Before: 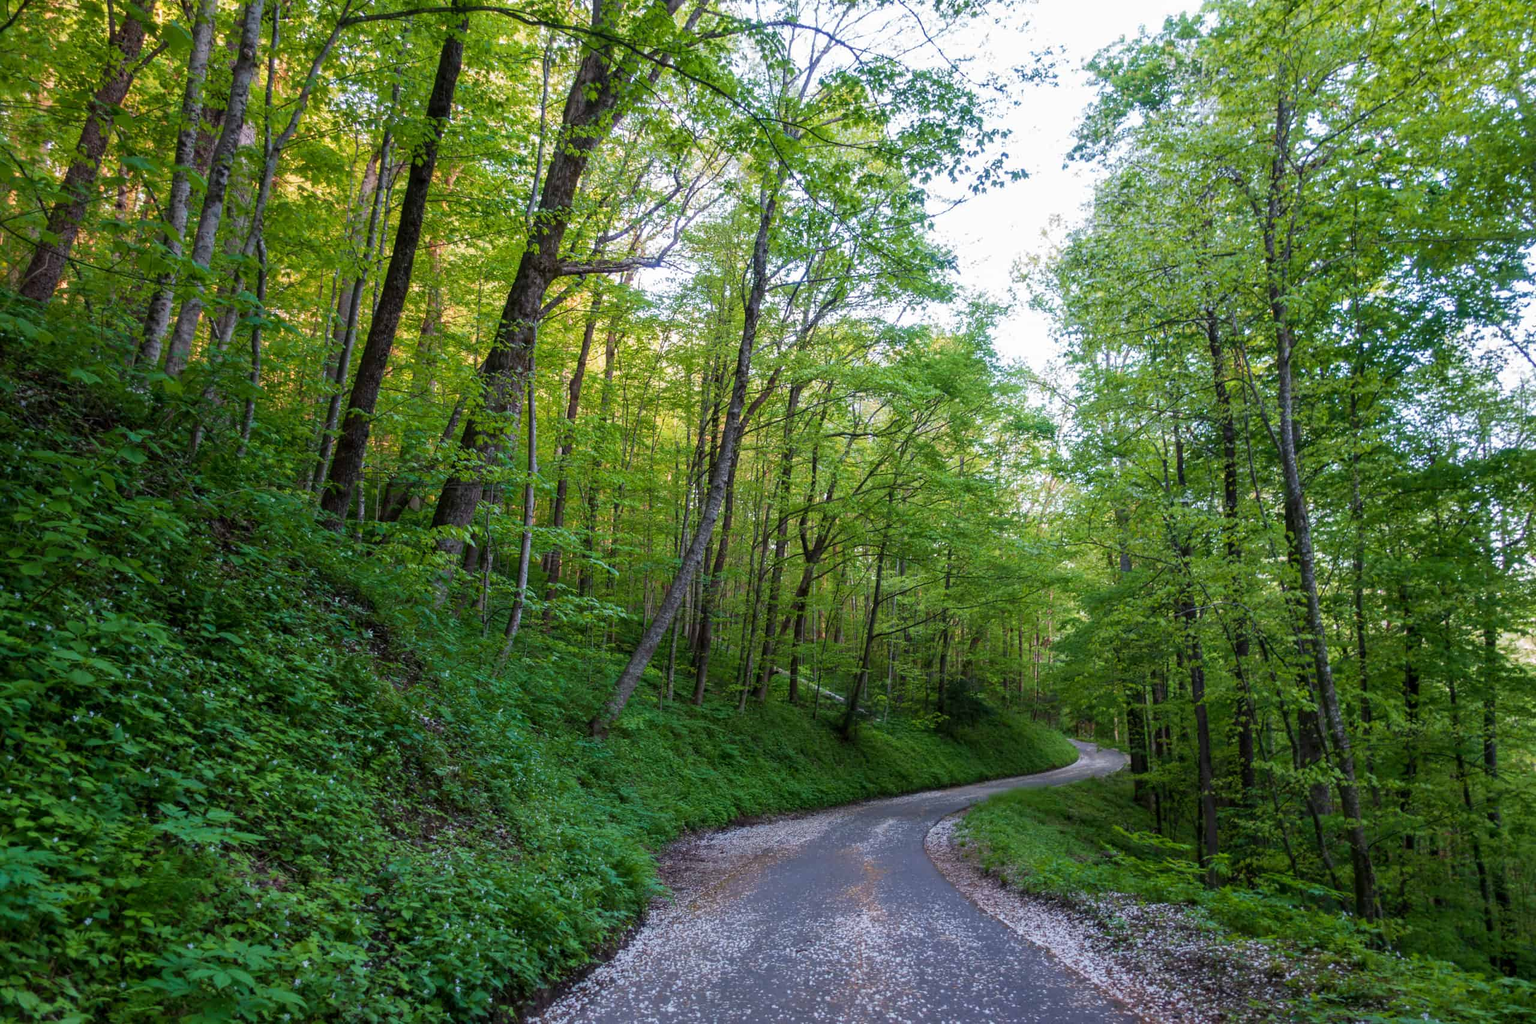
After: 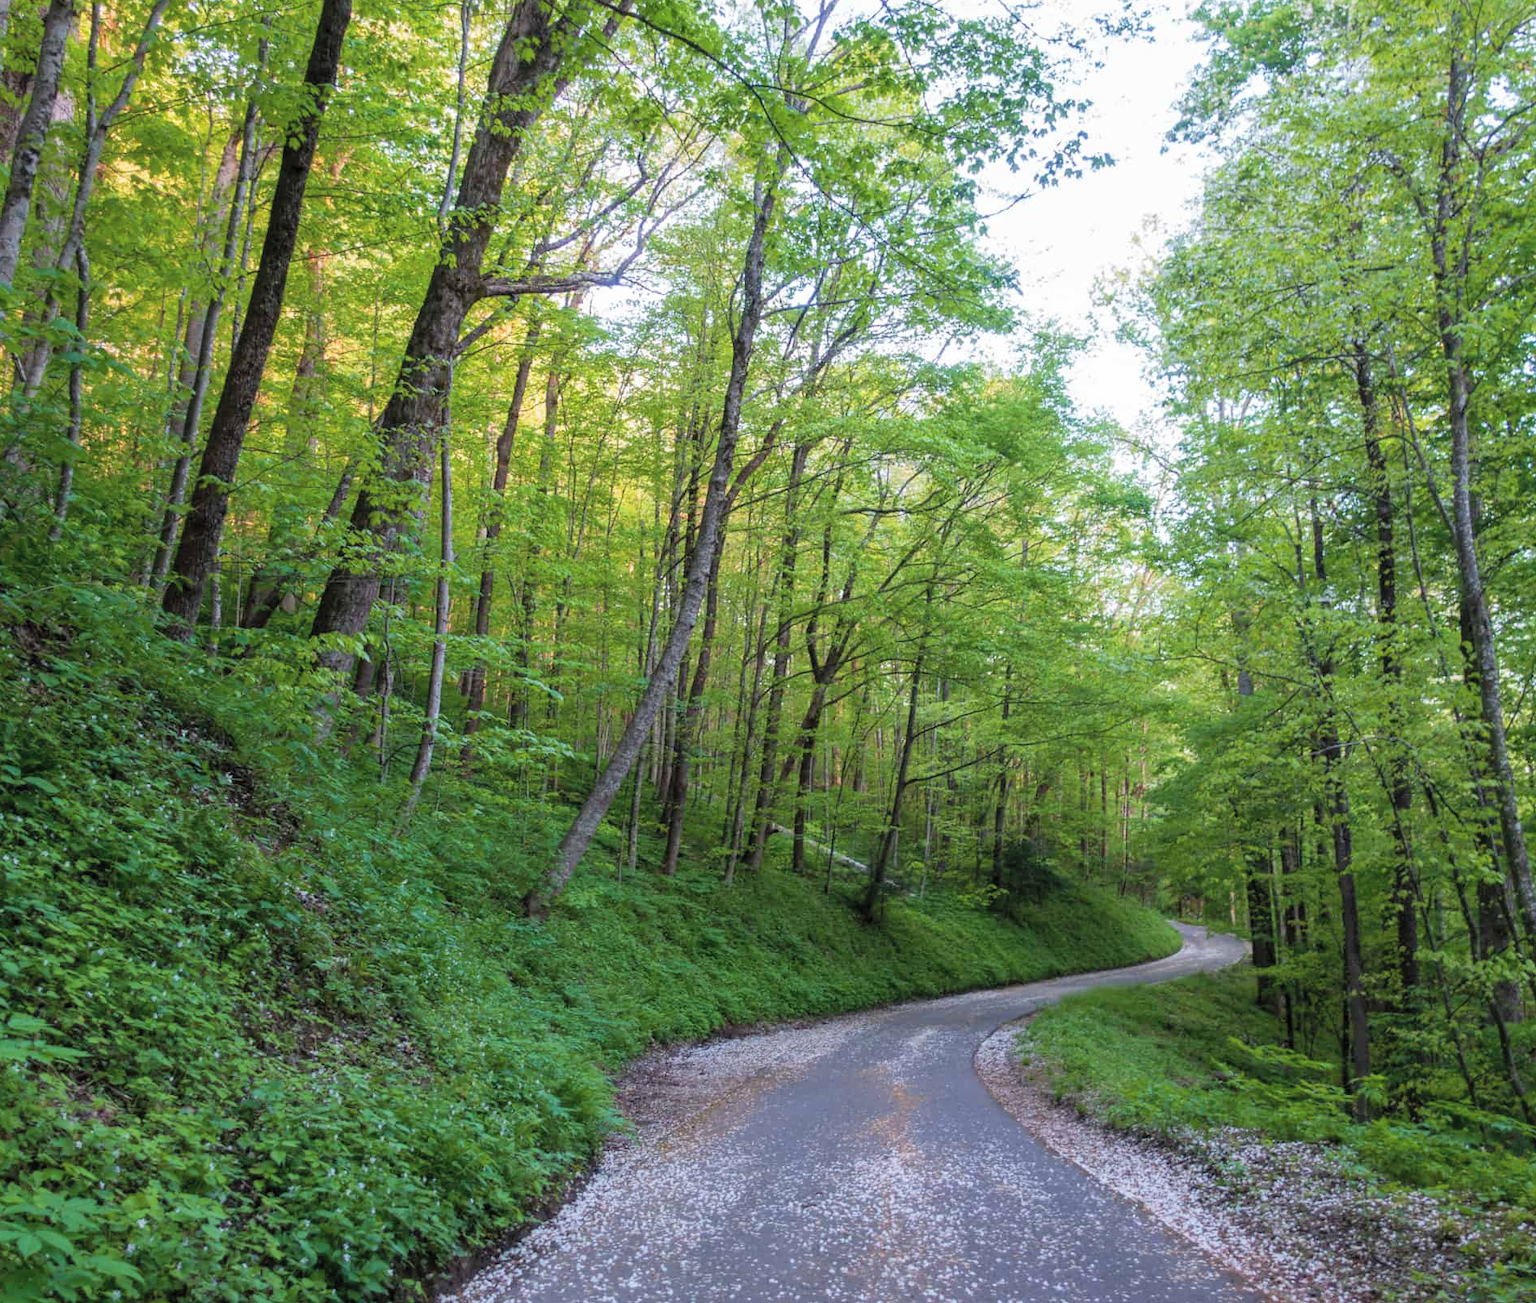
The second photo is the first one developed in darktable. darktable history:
tone equalizer: -8 EV -0.57 EV, edges refinement/feathering 500, mask exposure compensation -1.57 EV, preserve details guided filter
crop and rotate: left 13.082%, top 5.404%, right 12.593%
contrast brightness saturation: brightness 0.147
